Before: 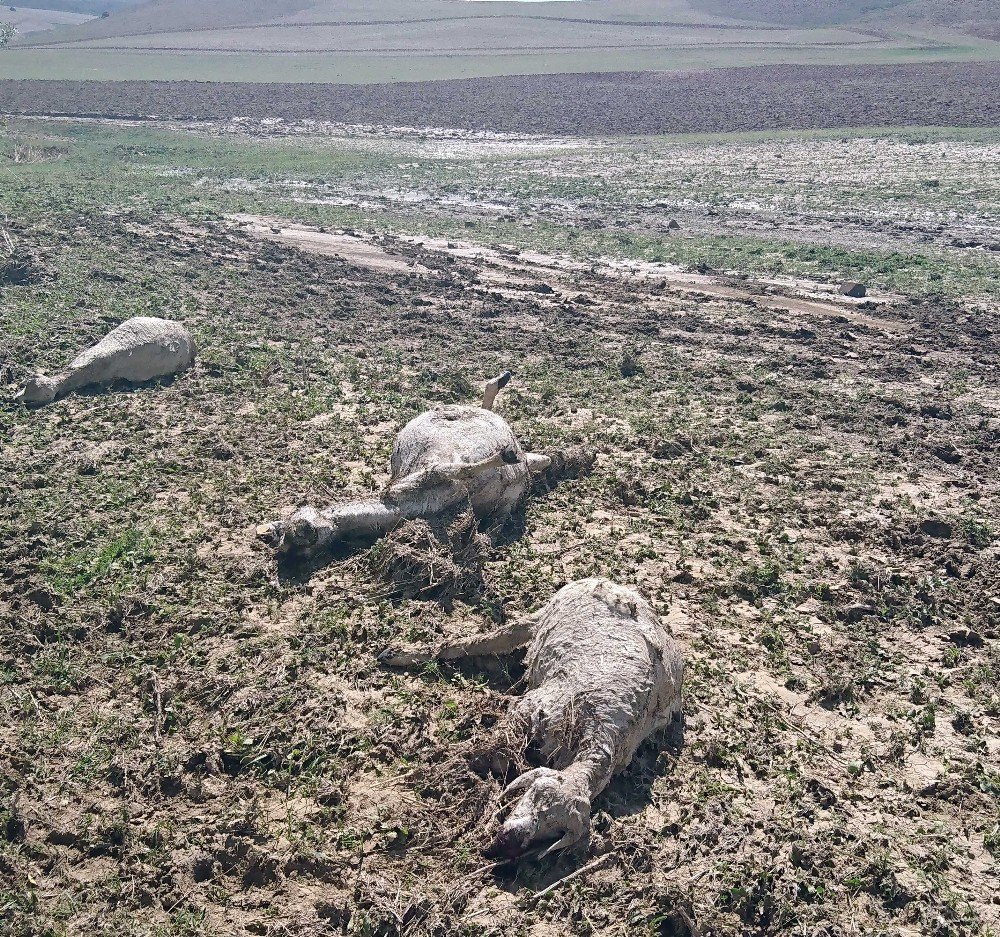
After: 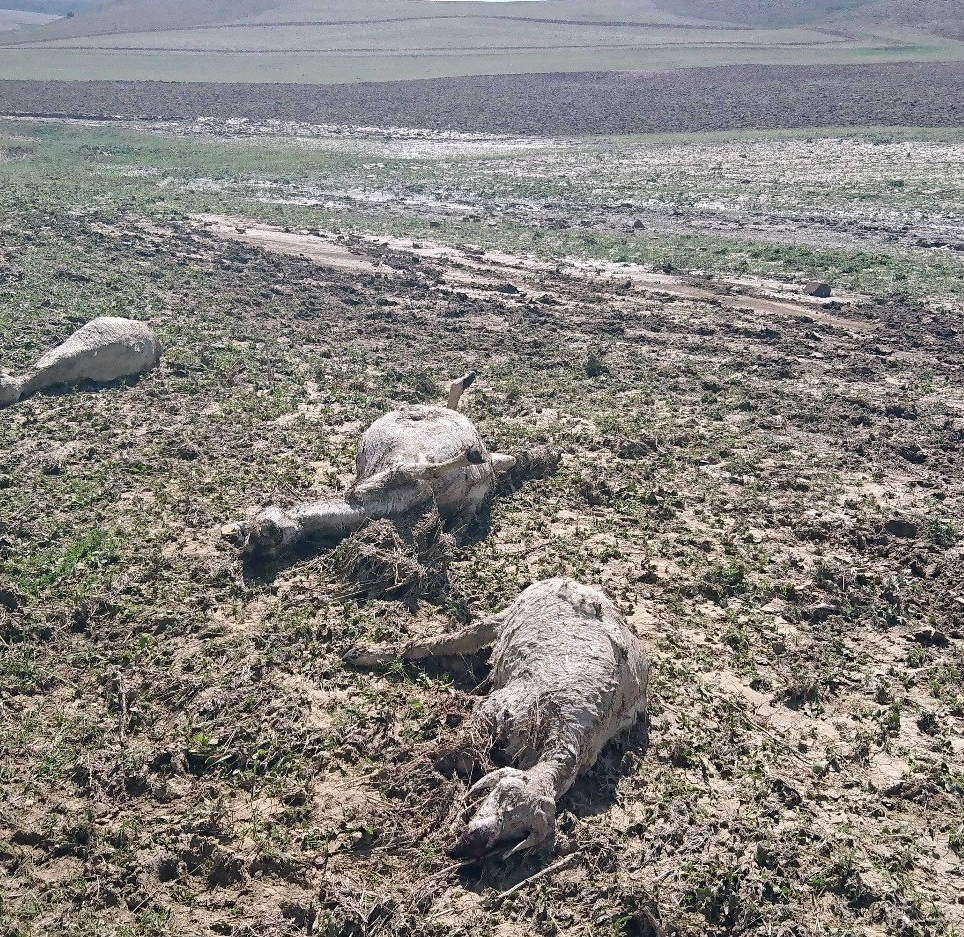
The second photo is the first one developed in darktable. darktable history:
crop and rotate: left 3.513%
